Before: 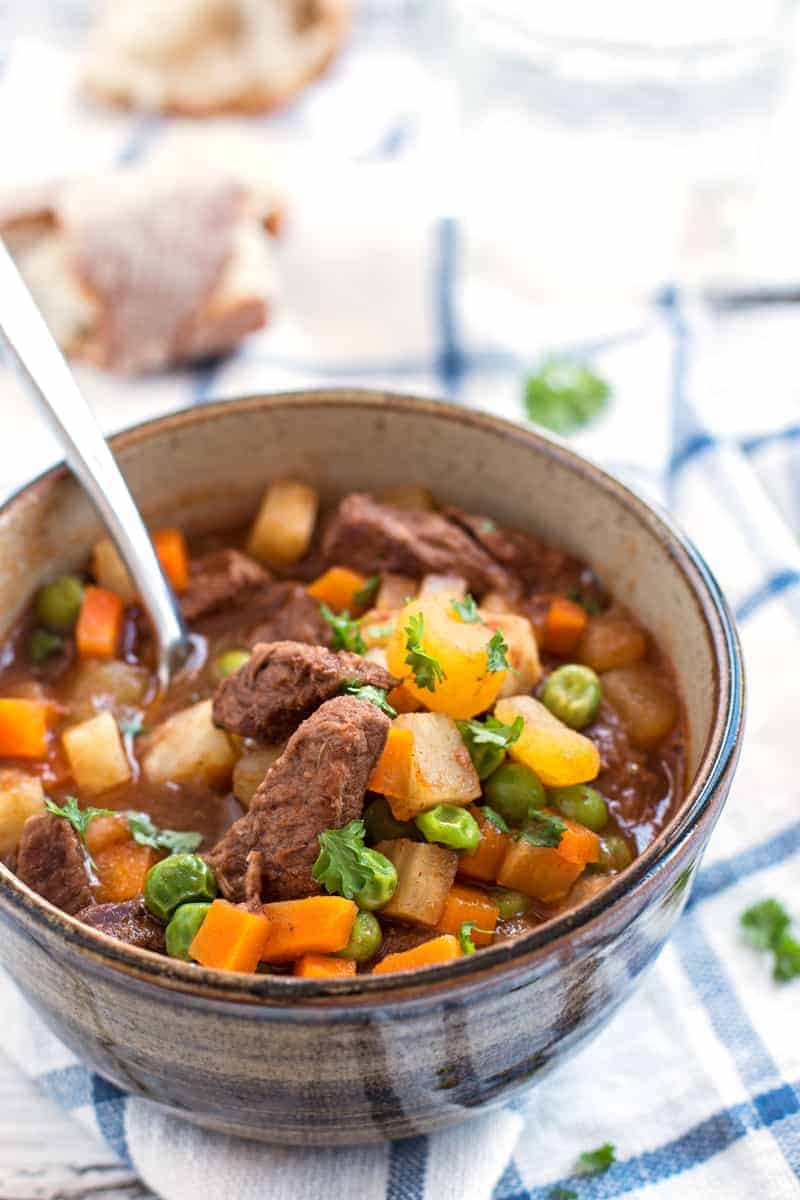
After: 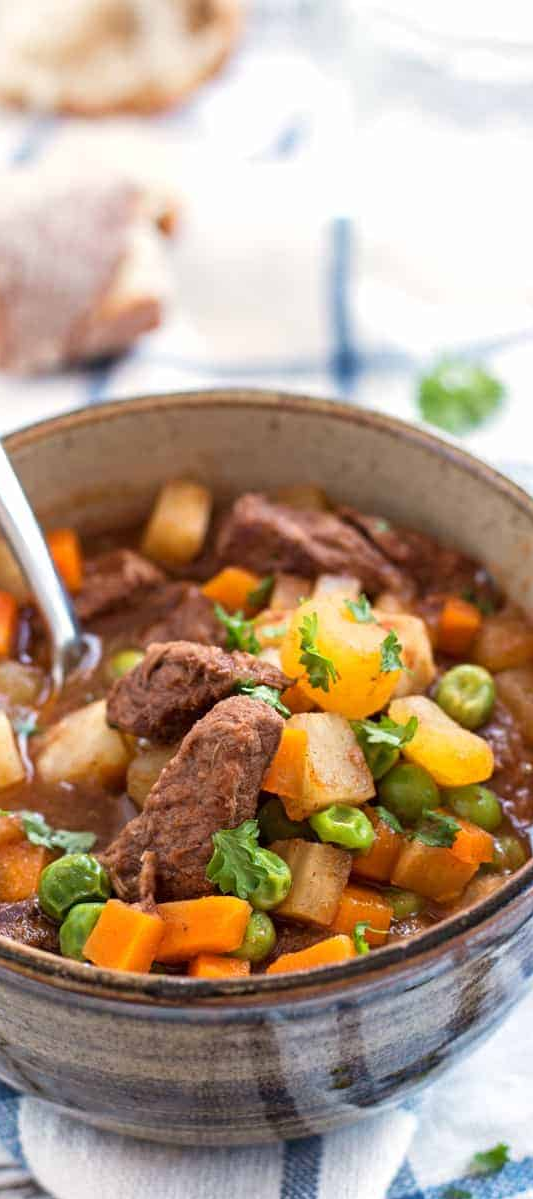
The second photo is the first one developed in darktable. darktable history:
crop and rotate: left 13.406%, right 19.939%
